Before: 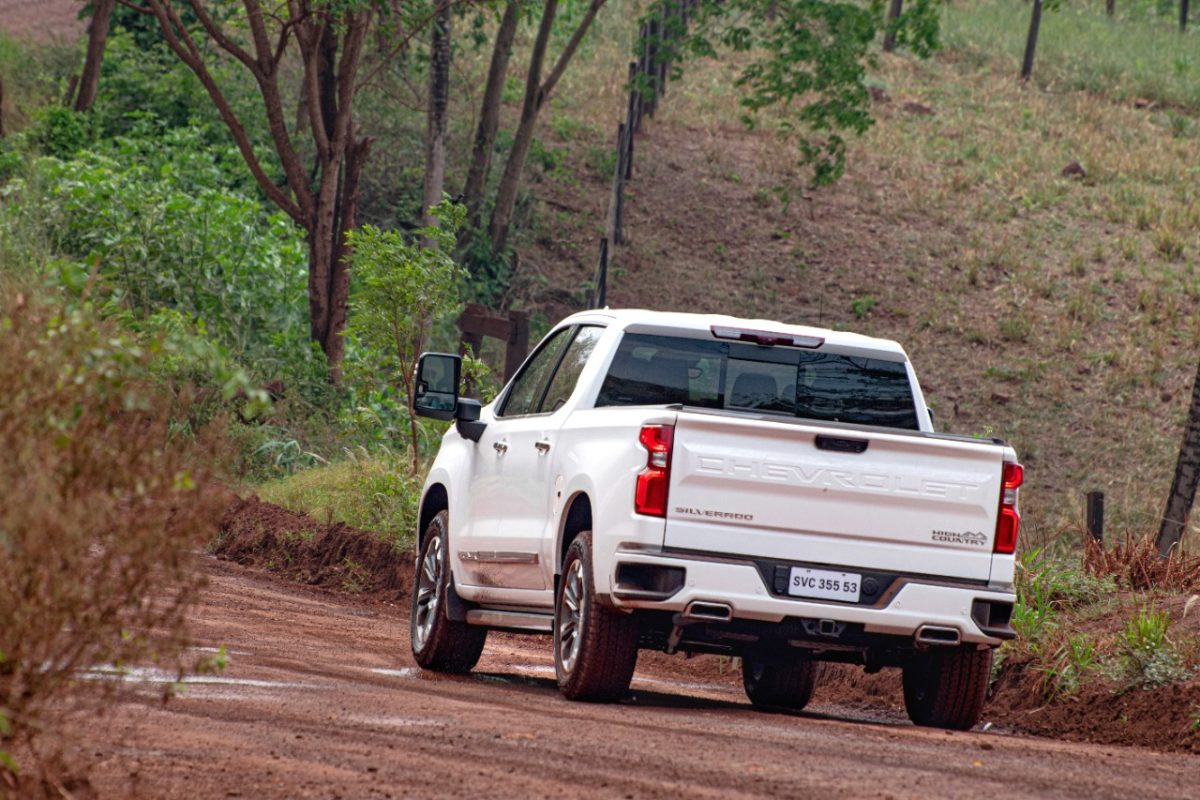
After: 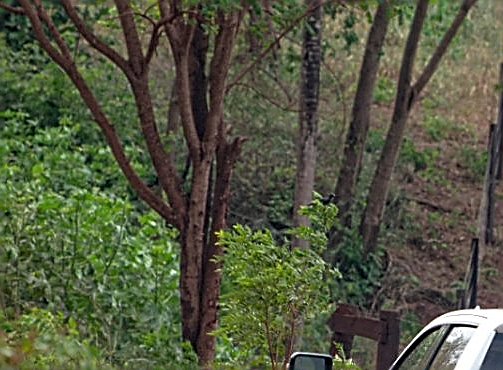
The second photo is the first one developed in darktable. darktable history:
crop and rotate: left 10.817%, top 0.062%, right 47.194%, bottom 53.626%
sharpen: radius 1.685, amount 1.294
